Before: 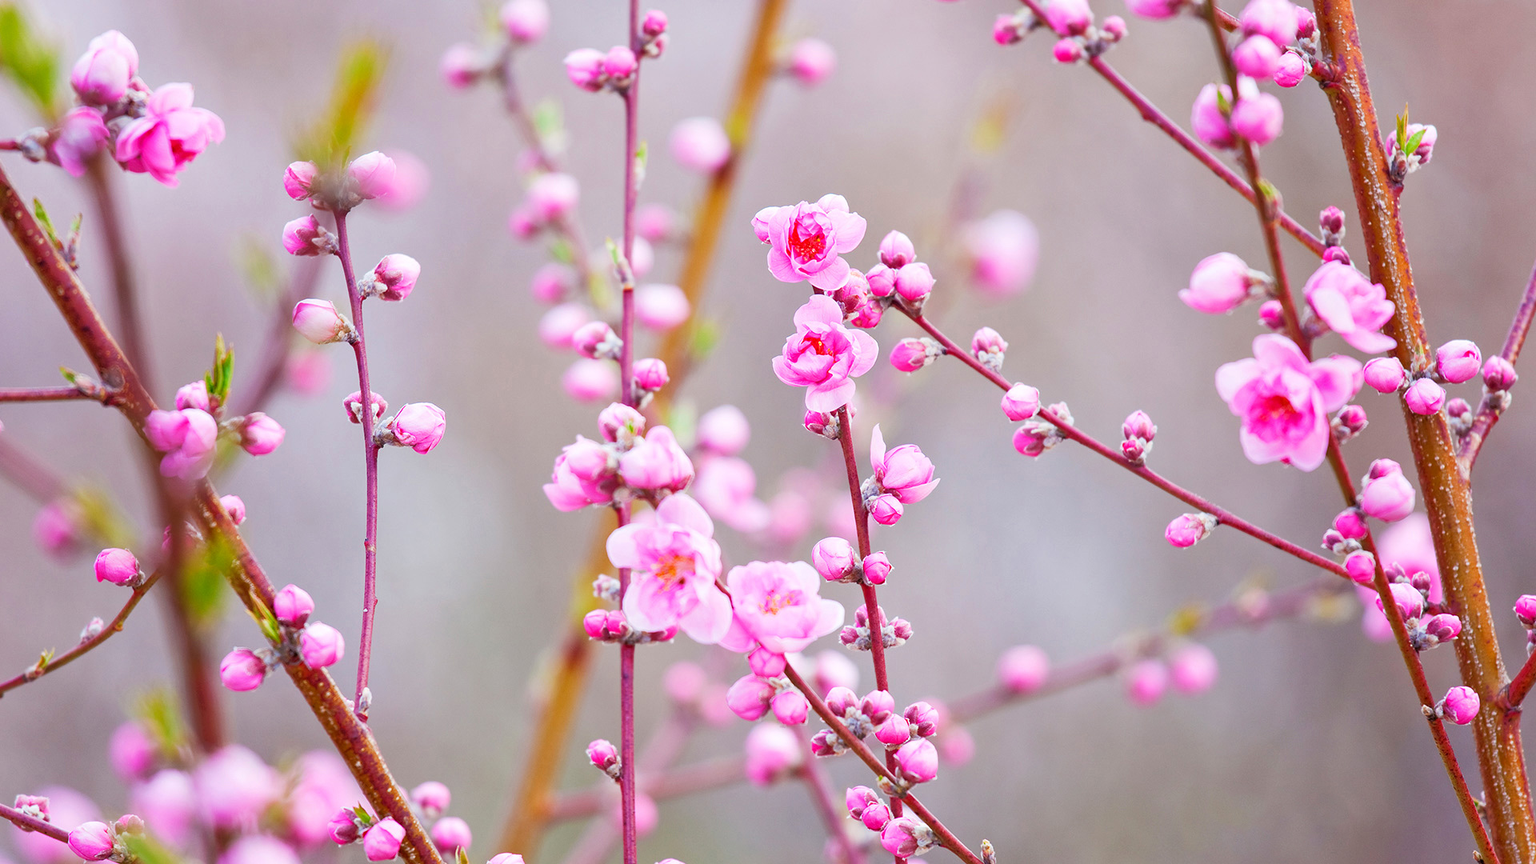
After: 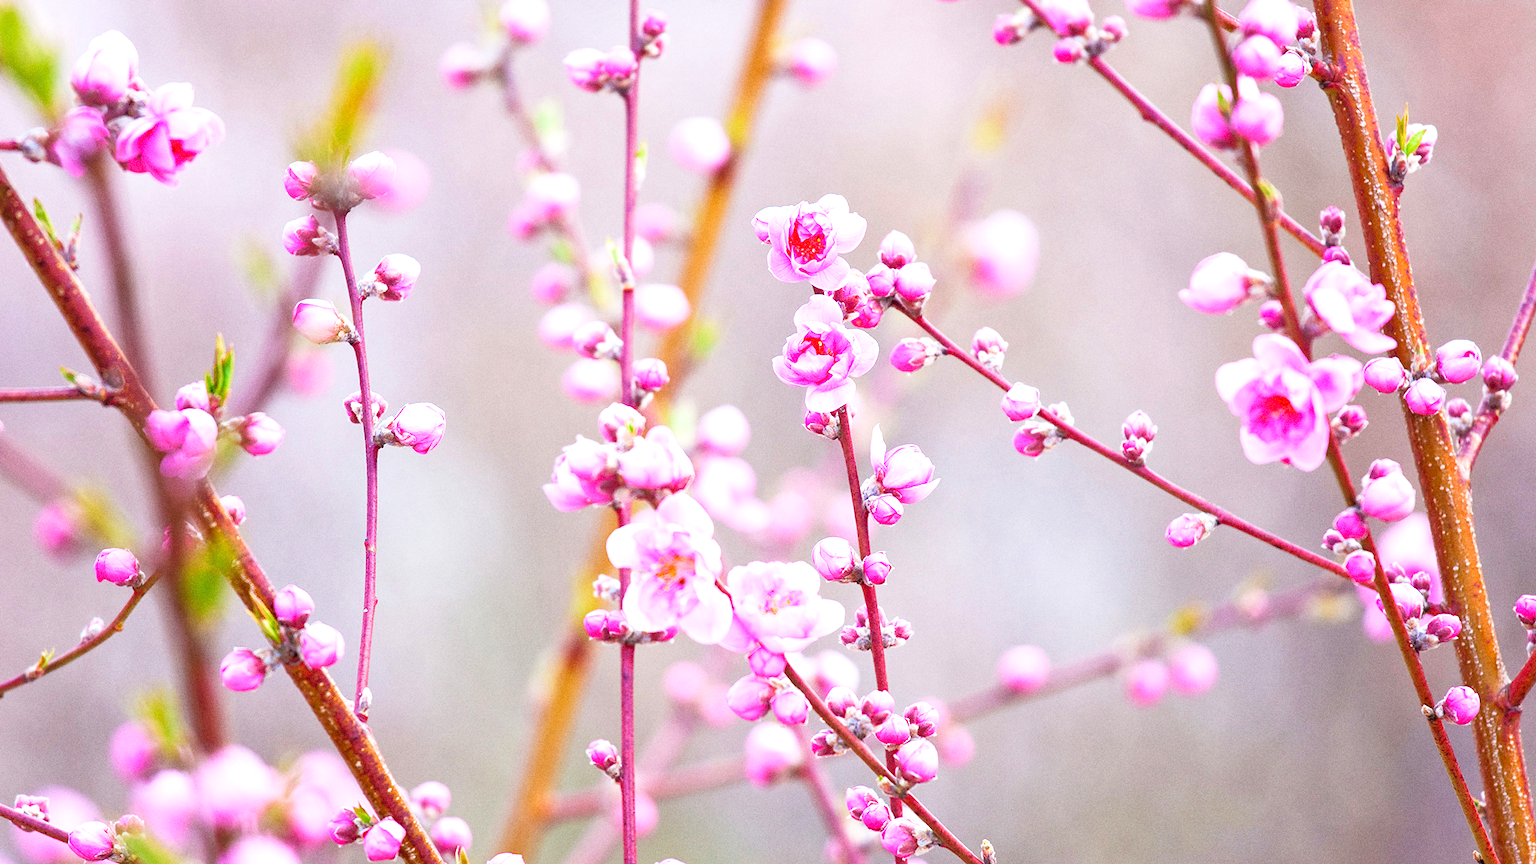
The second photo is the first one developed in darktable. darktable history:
tone curve: curves: ch0 [(0, 0) (0.003, 0.003) (0.011, 0.012) (0.025, 0.026) (0.044, 0.046) (0.069, 0.072) (0.1, 0.104) (0.136, 0.141) (0.177, 0.184) (0.224, 0.233) (0.277, 0.288) (0.335, 0.348) (0.399, 0.414) (0.468, 0.486) (0.543, 0.564) (0.623, 0.647) (0.709, 0.736) (0.801, 0.831) (0.898, 0.921) (1, 1)], preserve colors none
exposure: black level correction 0, exposure 0.5 EV, compensate exposure bias true, compensate highlight preservation false
grain: coarseness 0.09 ISO
